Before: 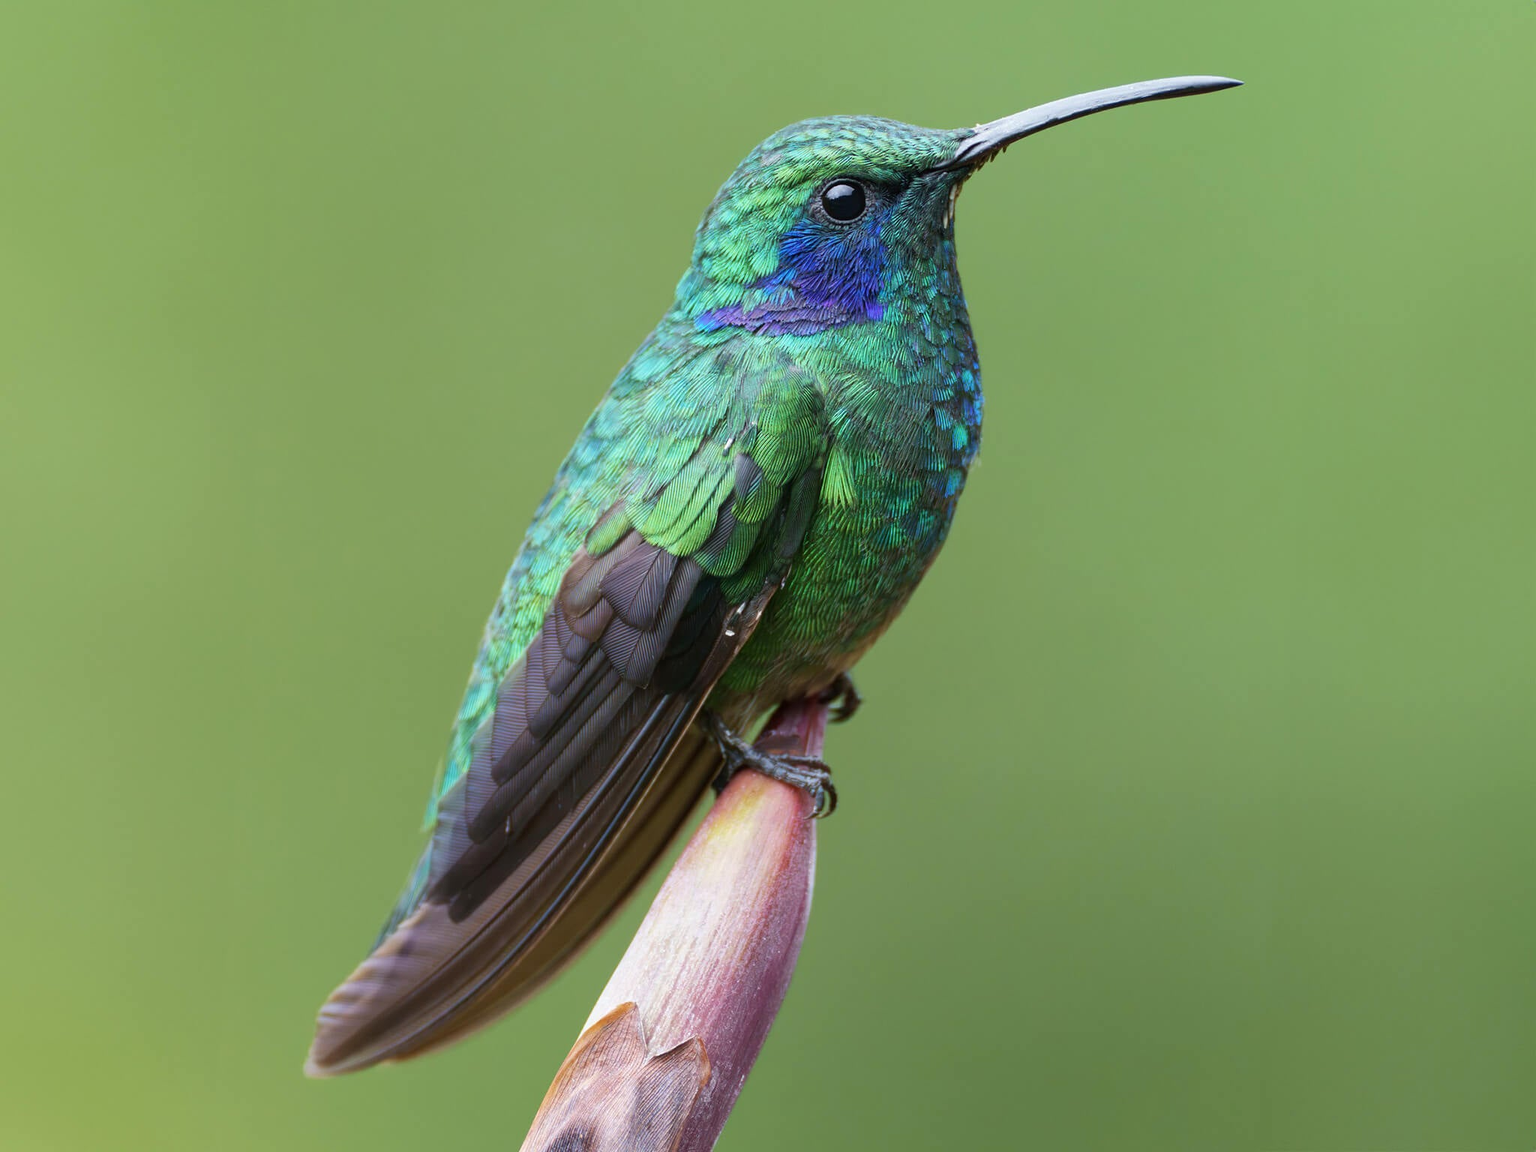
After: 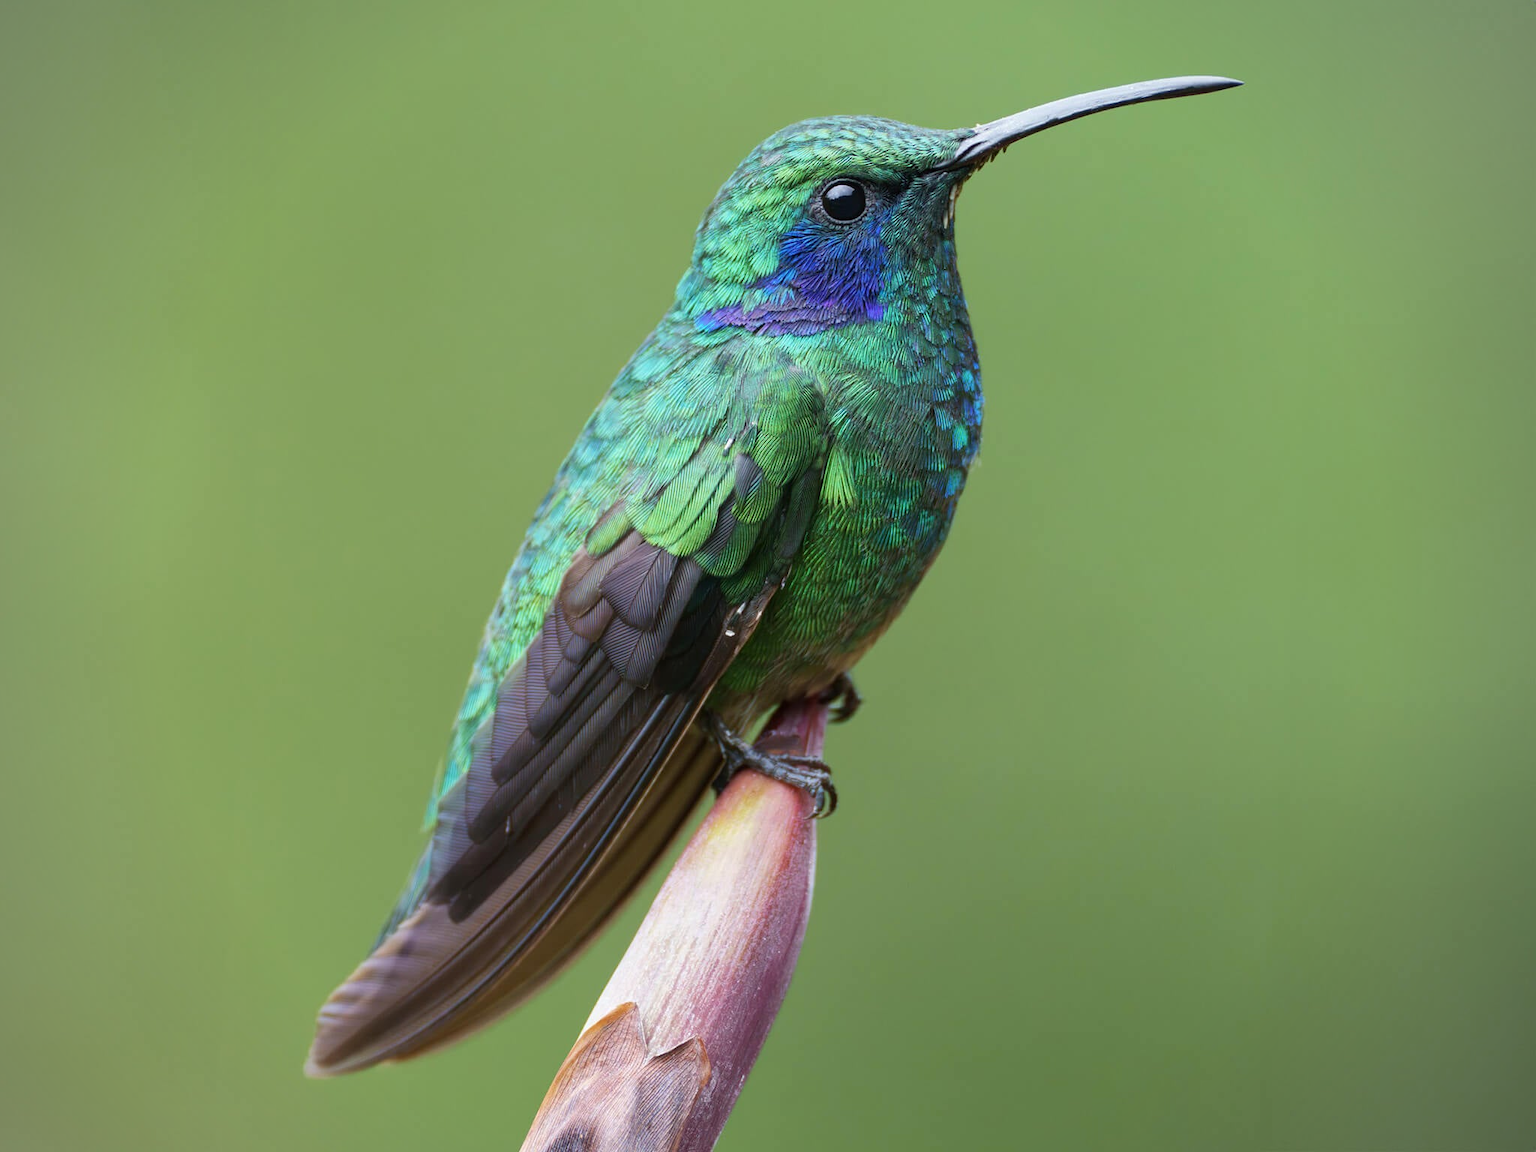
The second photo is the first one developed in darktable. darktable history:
vignetting: fall-off radius 61.23%
